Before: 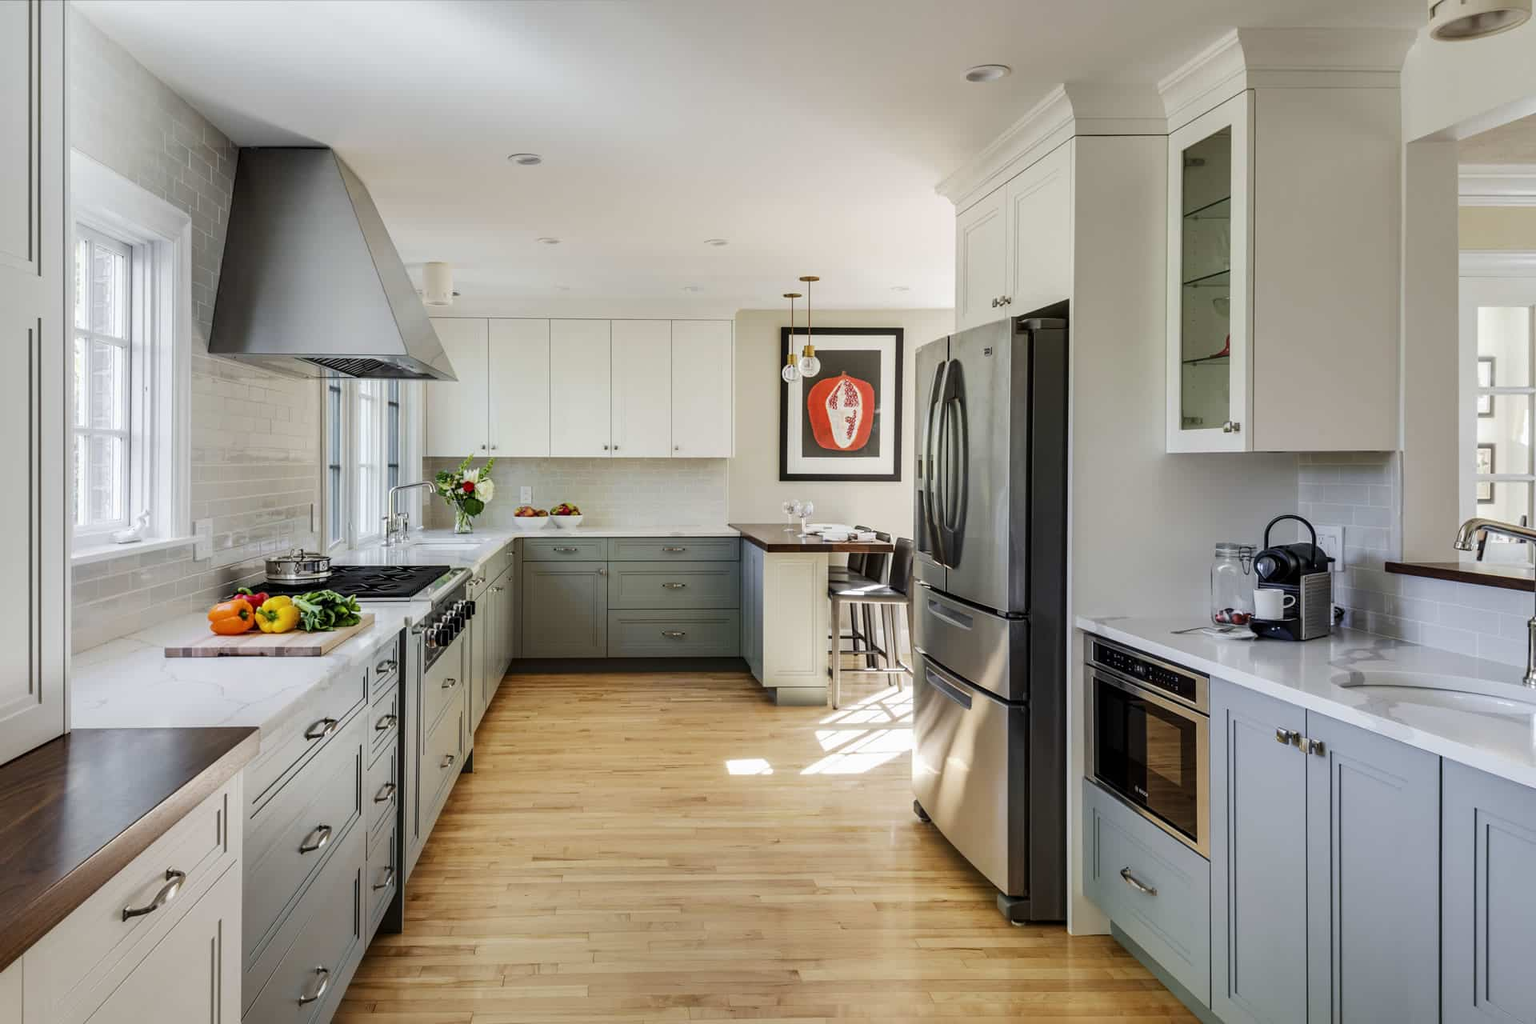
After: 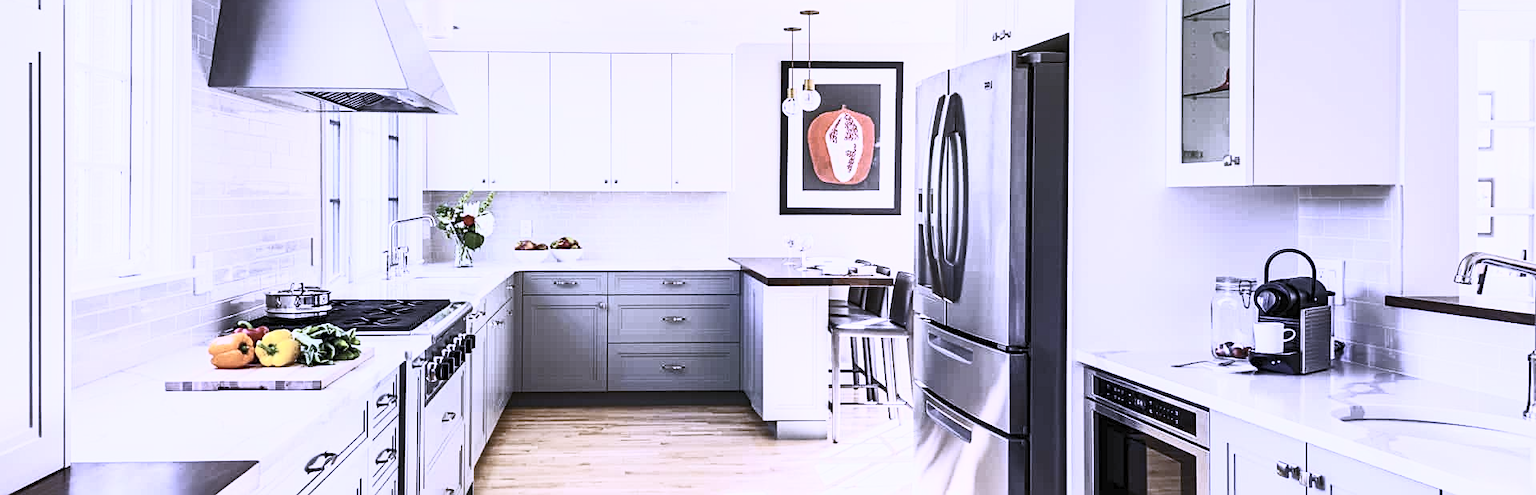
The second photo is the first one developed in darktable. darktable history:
contrast brightness saturation: contrast 0.57, brightness 0.57, saturation -0.34
crop and rotate: top 26.056%, bottom 25.543%
white balance: red 0.98, blue 1.61
sharpen: radius 2.167, amount 0.381, threshold 0
